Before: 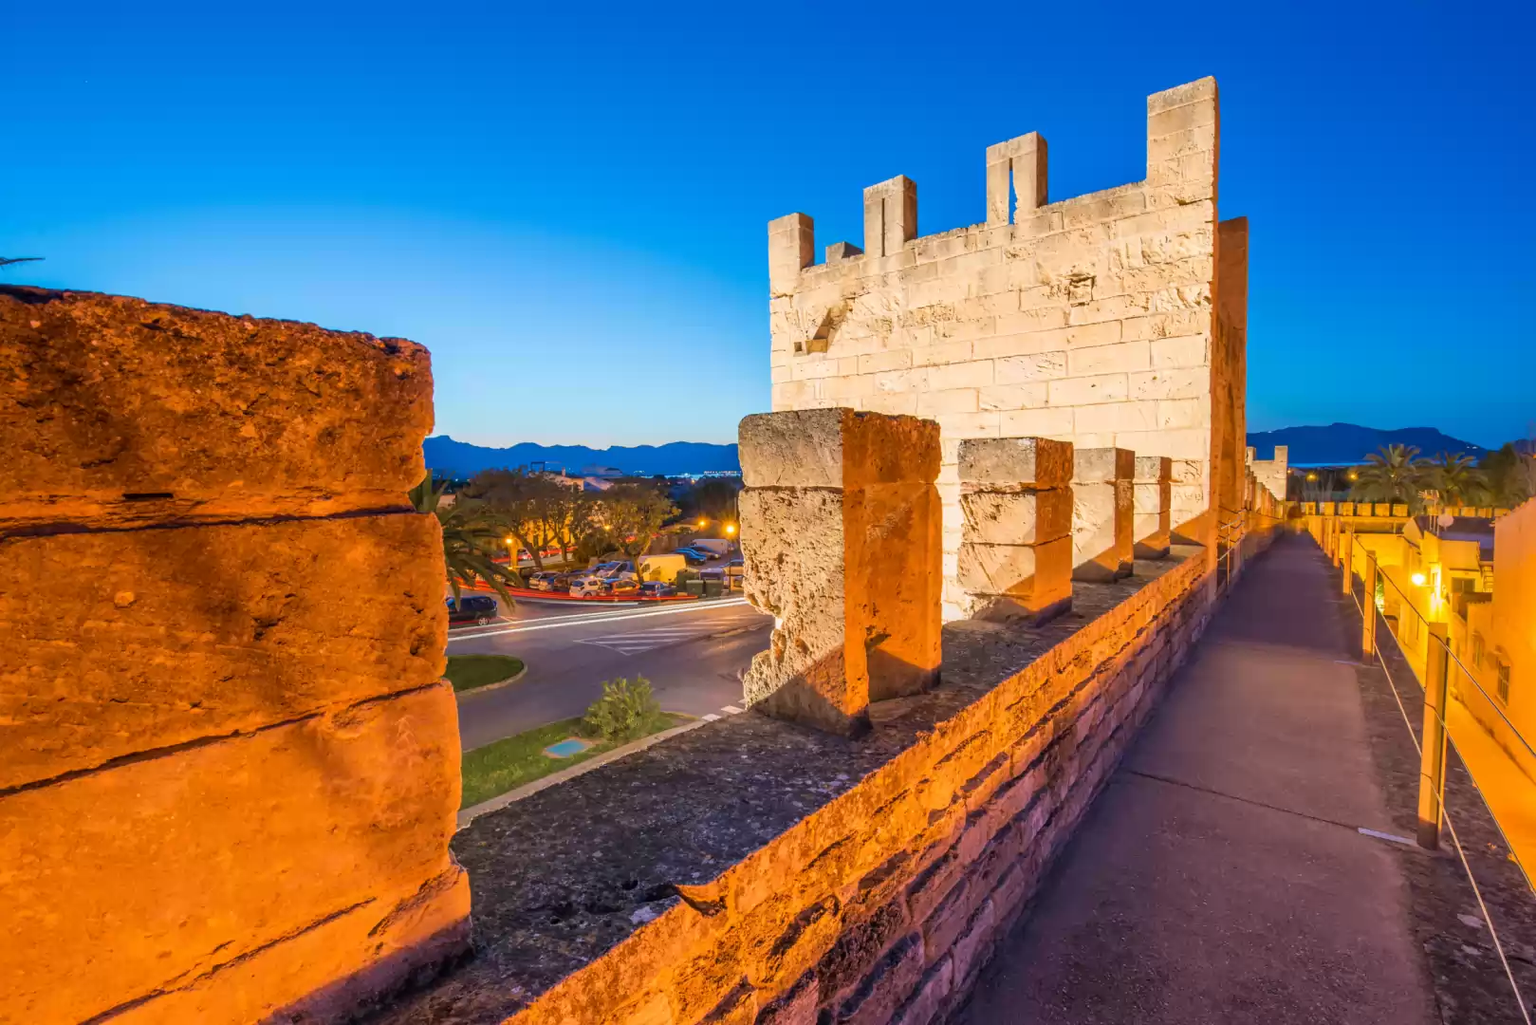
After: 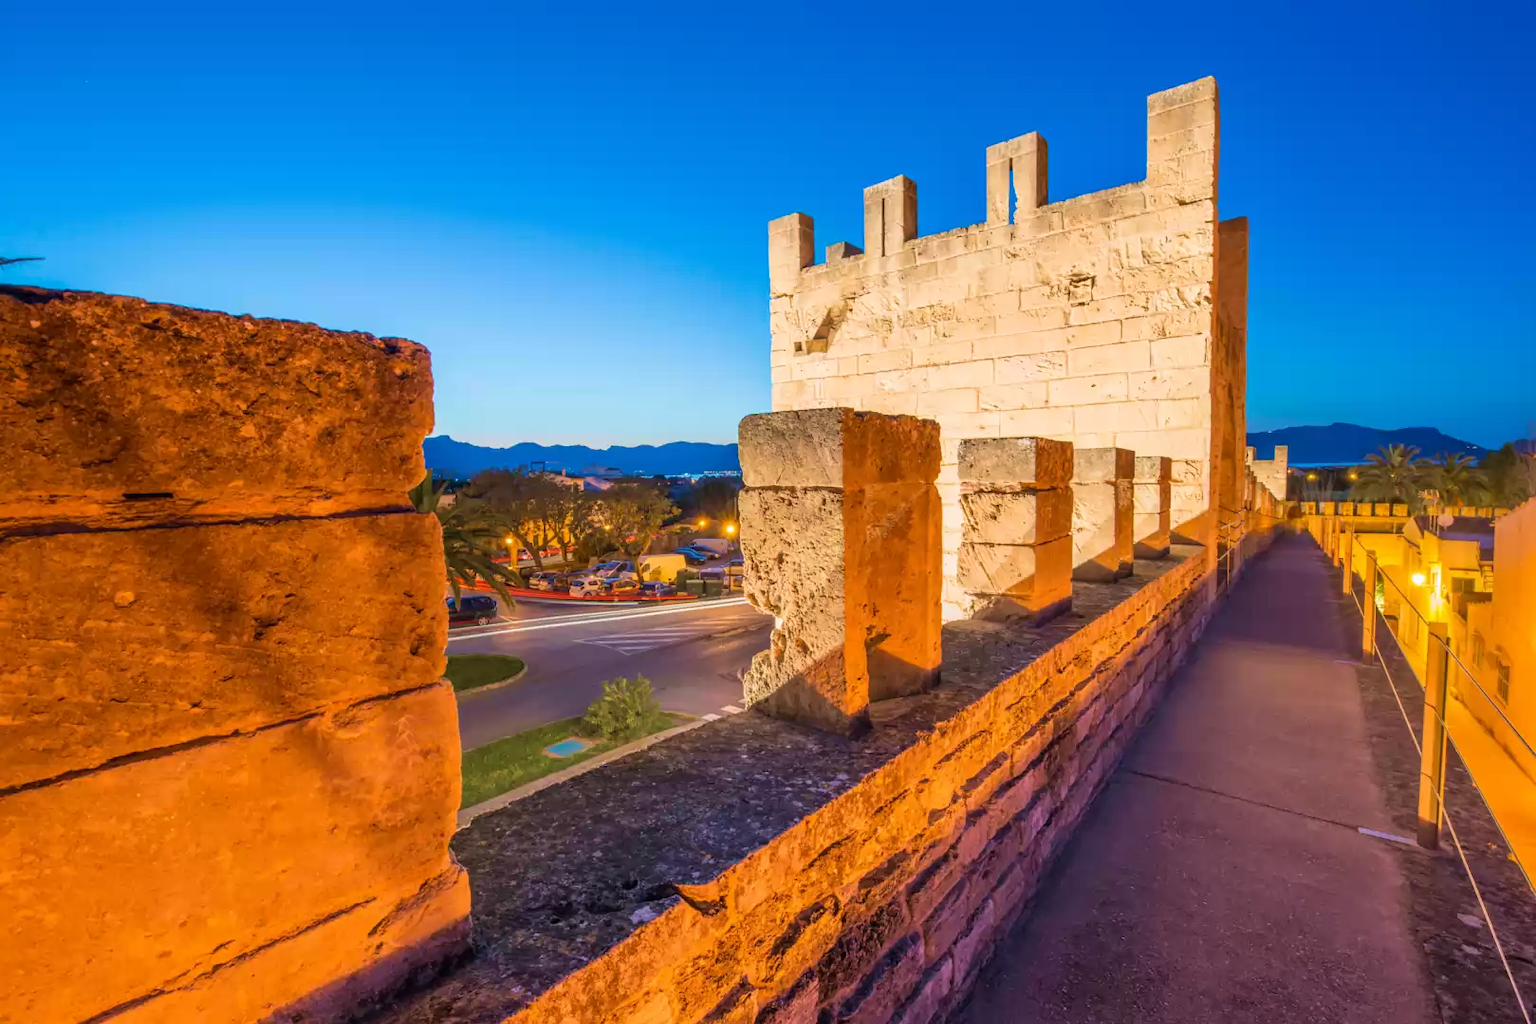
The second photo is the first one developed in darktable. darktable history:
velvia: strength 27.44%
